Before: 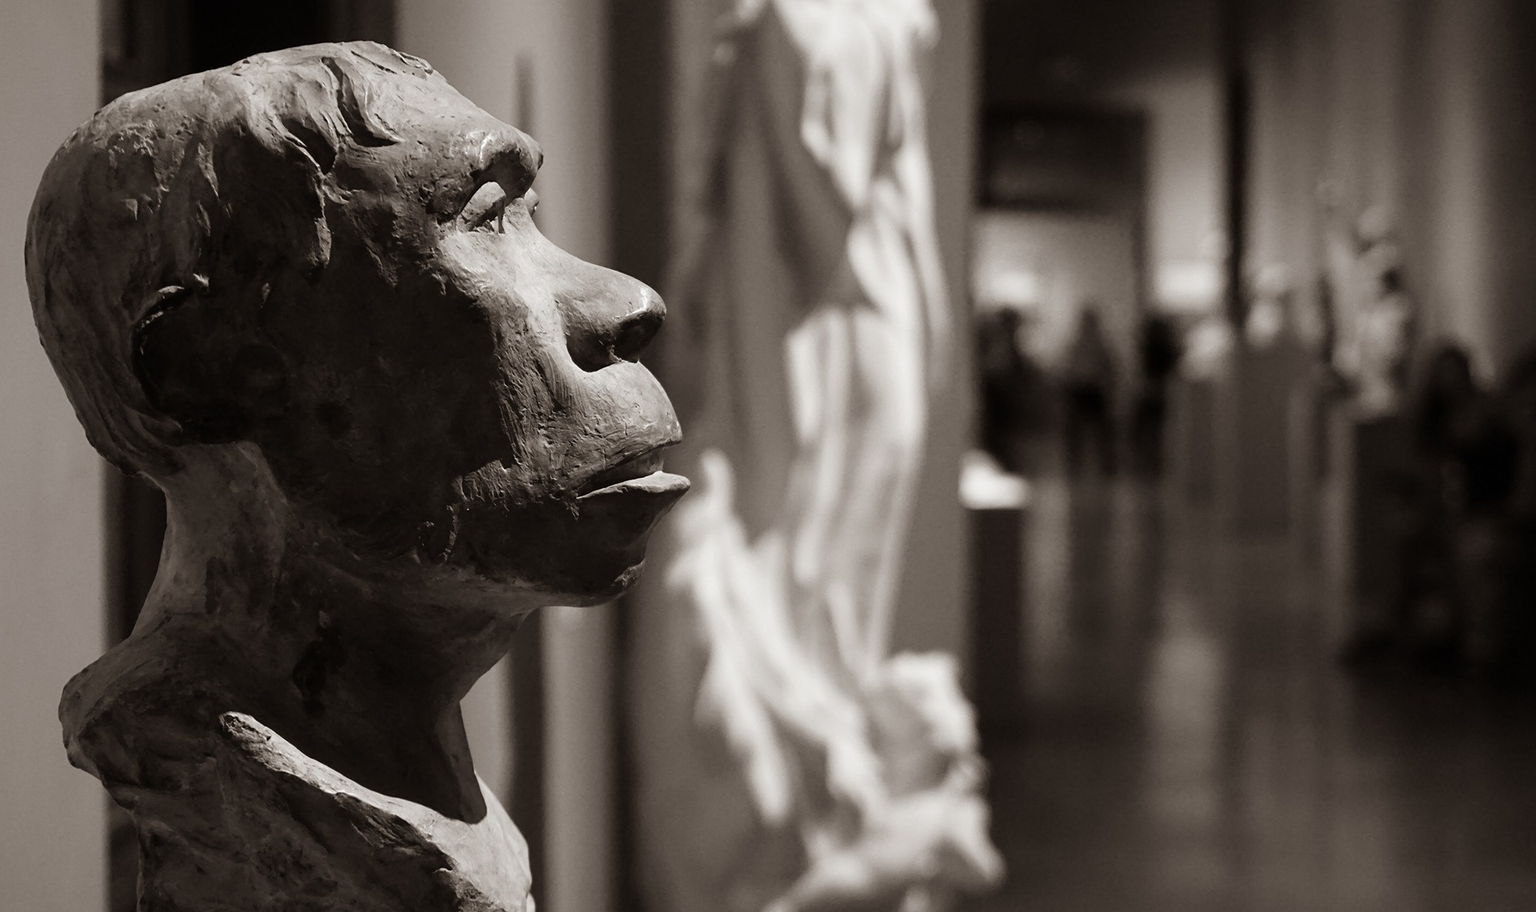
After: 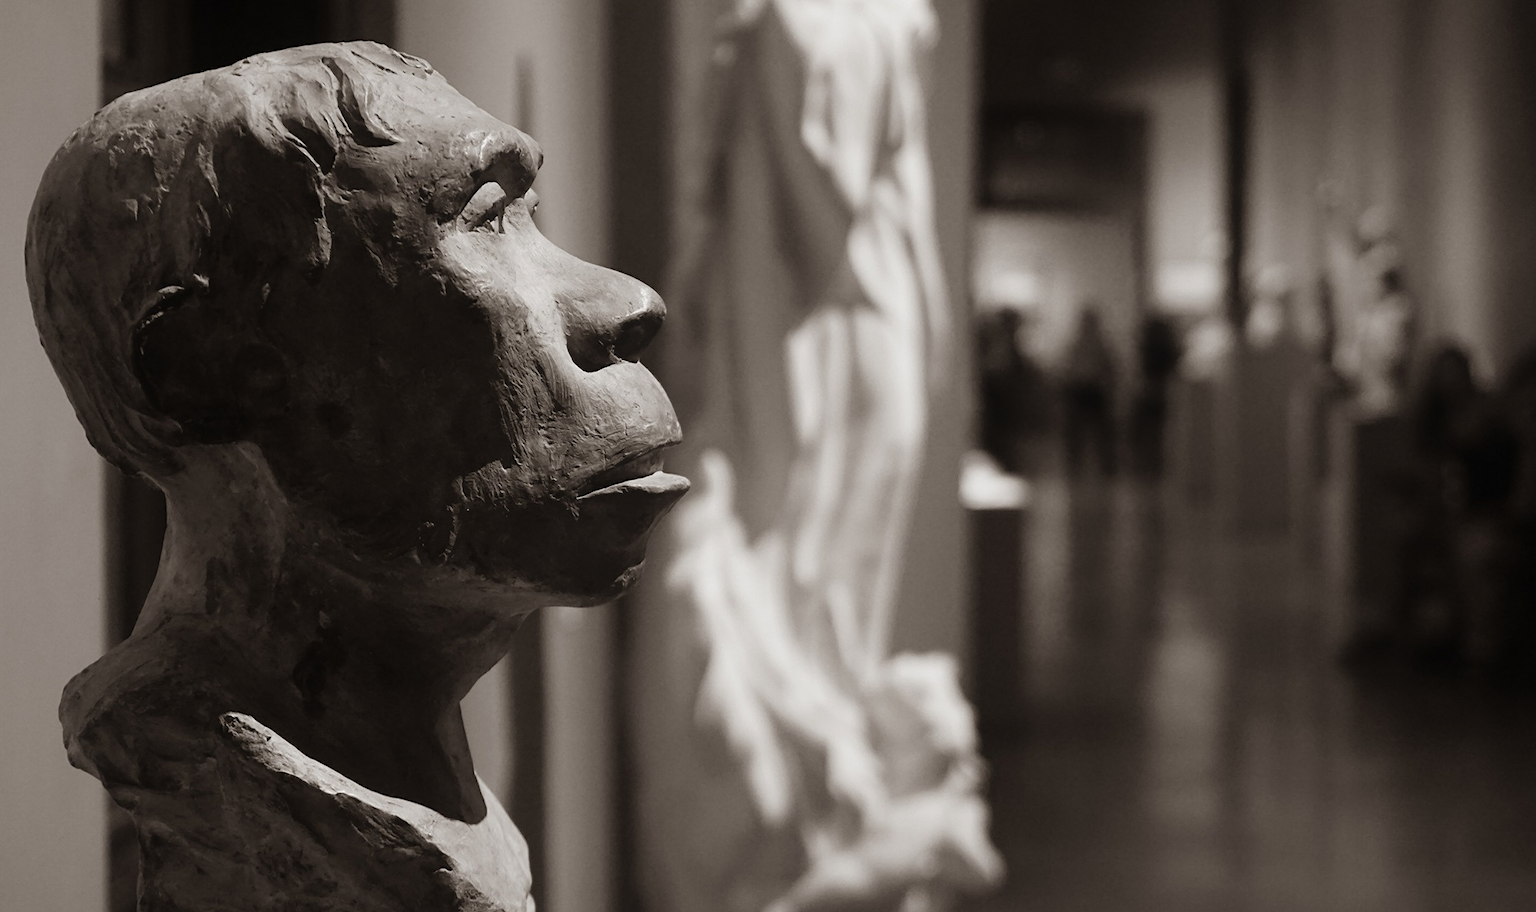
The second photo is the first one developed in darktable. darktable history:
contrast equalizer: y [[0.6 ×6], [0.55 ×6], [0 ×6], [0 ×6], [0 ×6]], mix -0.312
color correction: highlights b* -0.06
